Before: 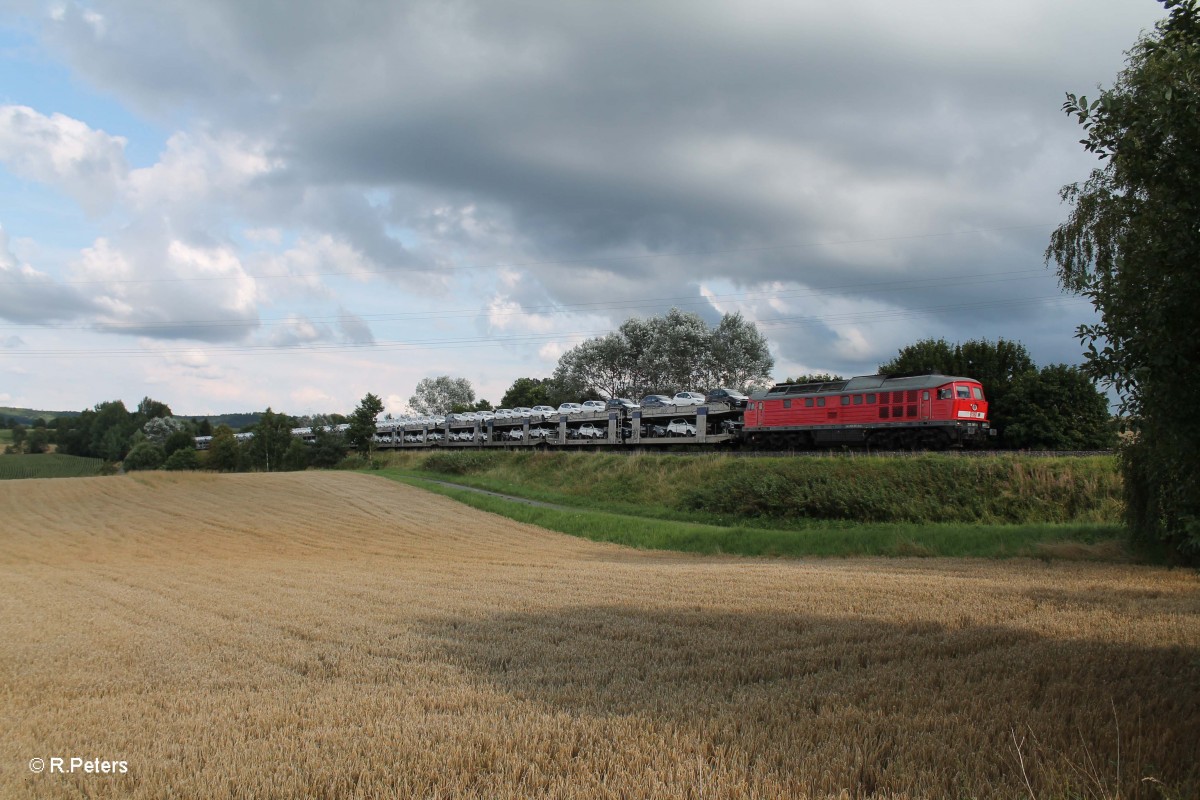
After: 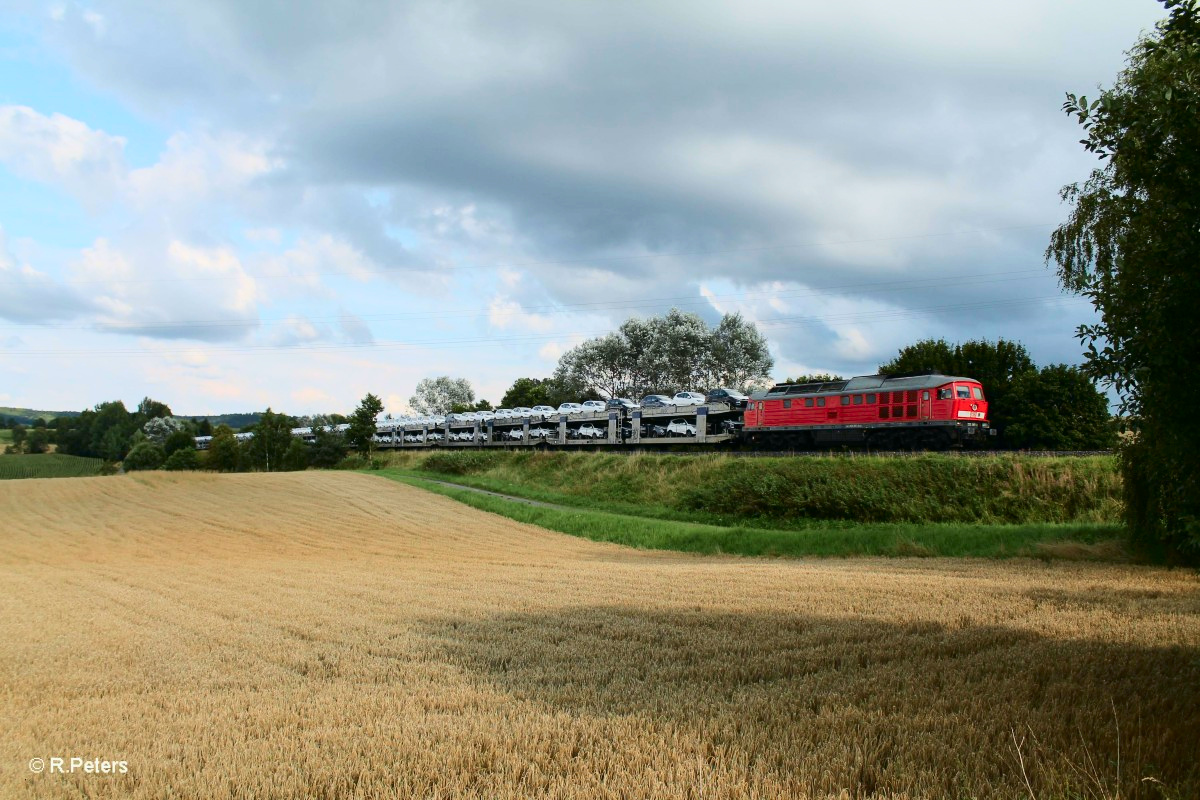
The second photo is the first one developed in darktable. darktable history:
tone curve: curves: ch0 [(0, 0) (0.114, 0.083) (0.291, 0.3) (0.447, 0.535) (0.602, 0.712) (0.772, 0.864) (0.999, 0.978)]; ch1 [(0, 0) (0.389, 0.352) (0.458, 0.433) (0.486, 0.474) (0.509, 0.505) (0.535, 0.541) (0.555, 0.557) (0.677, 0.724) (1, 1)]; ch2 [(0, 0) (0.369, 0.388) (0.449, 0.431) (0.501, 0.5) (0.528, 0.552) (0.561, 0.596) (0.697, 0.721) (1, 1)], color space Lab, independent channels, preserve colors none
